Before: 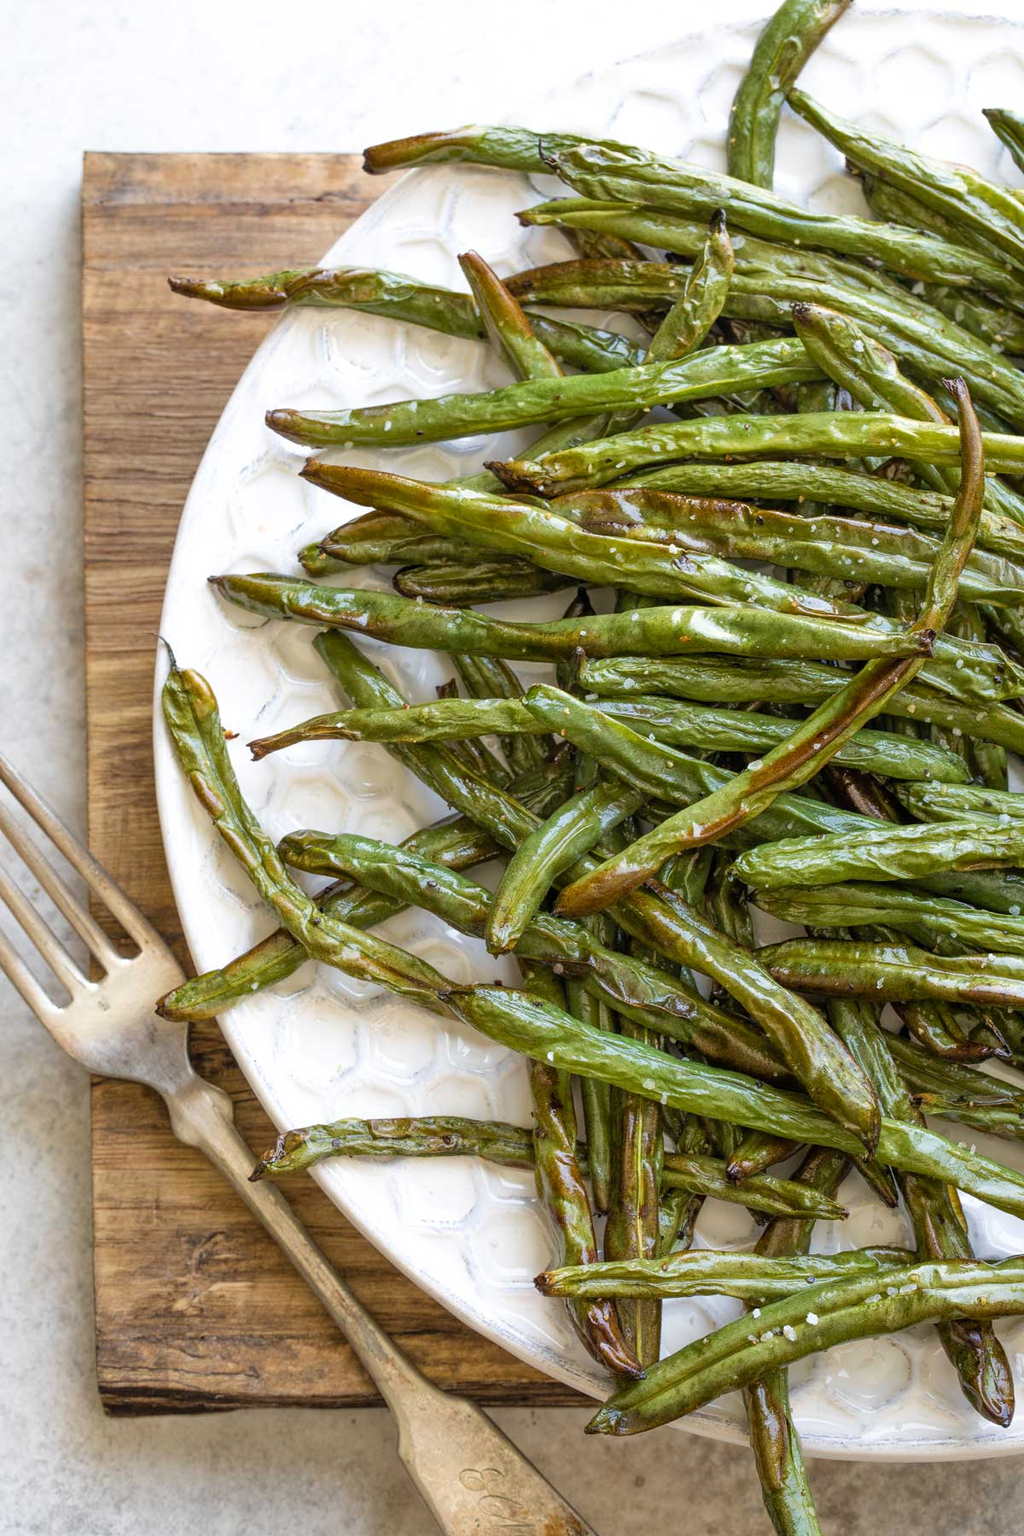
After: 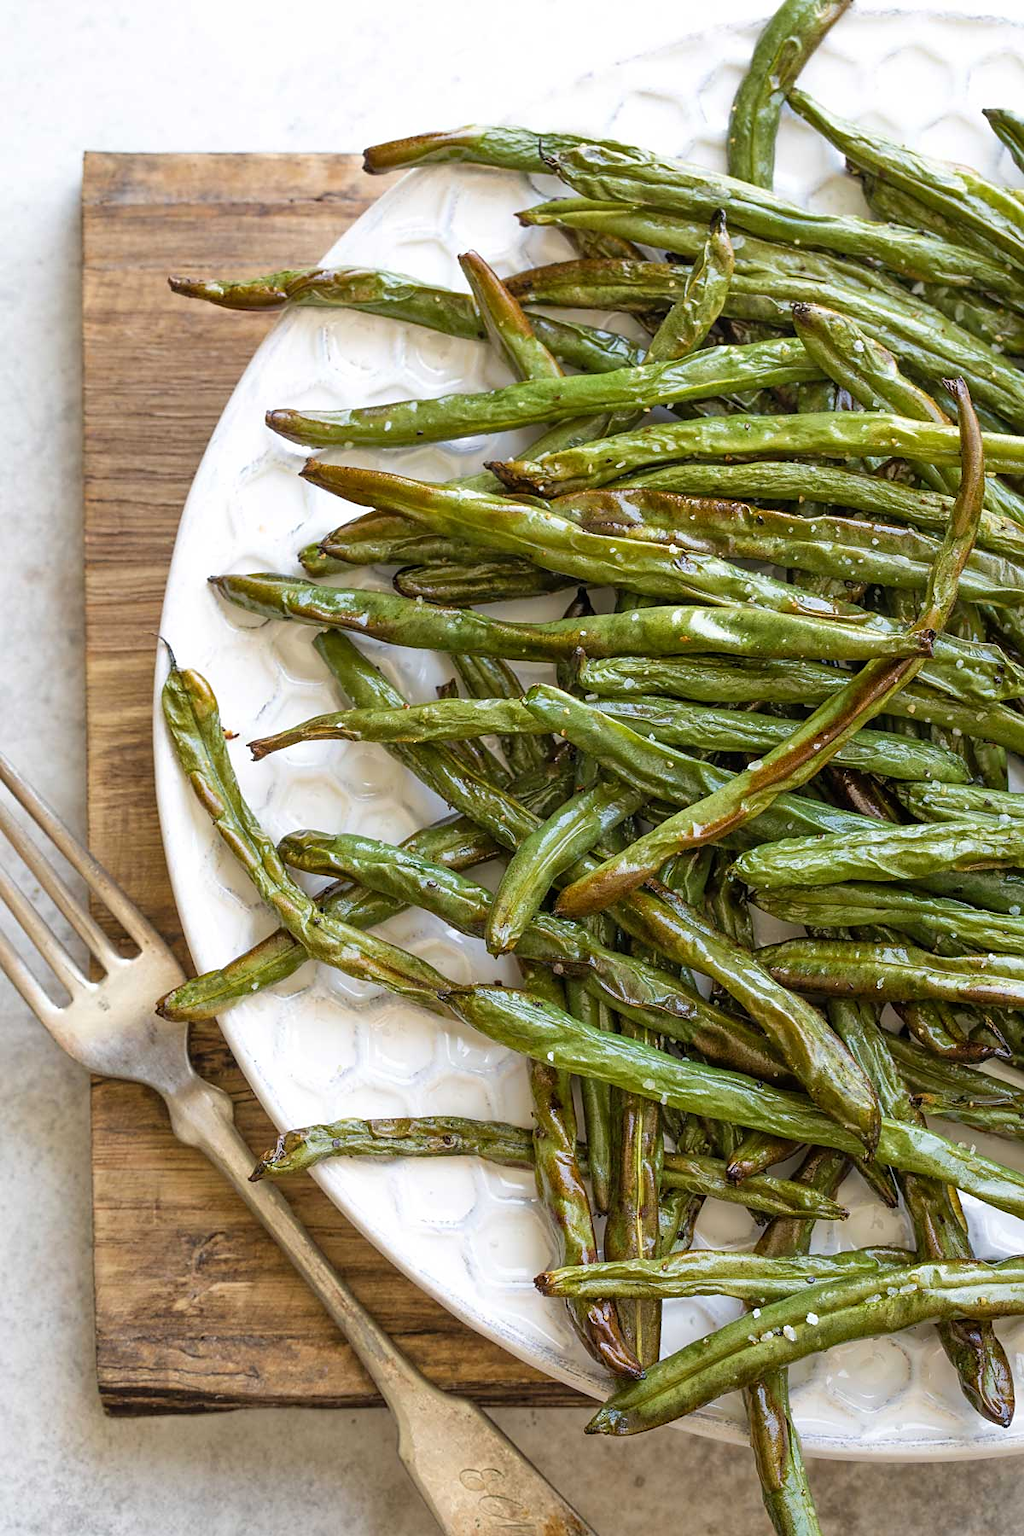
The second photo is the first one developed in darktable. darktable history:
sharpen: radius 1.605, amount 0.369, threshold 1.449
